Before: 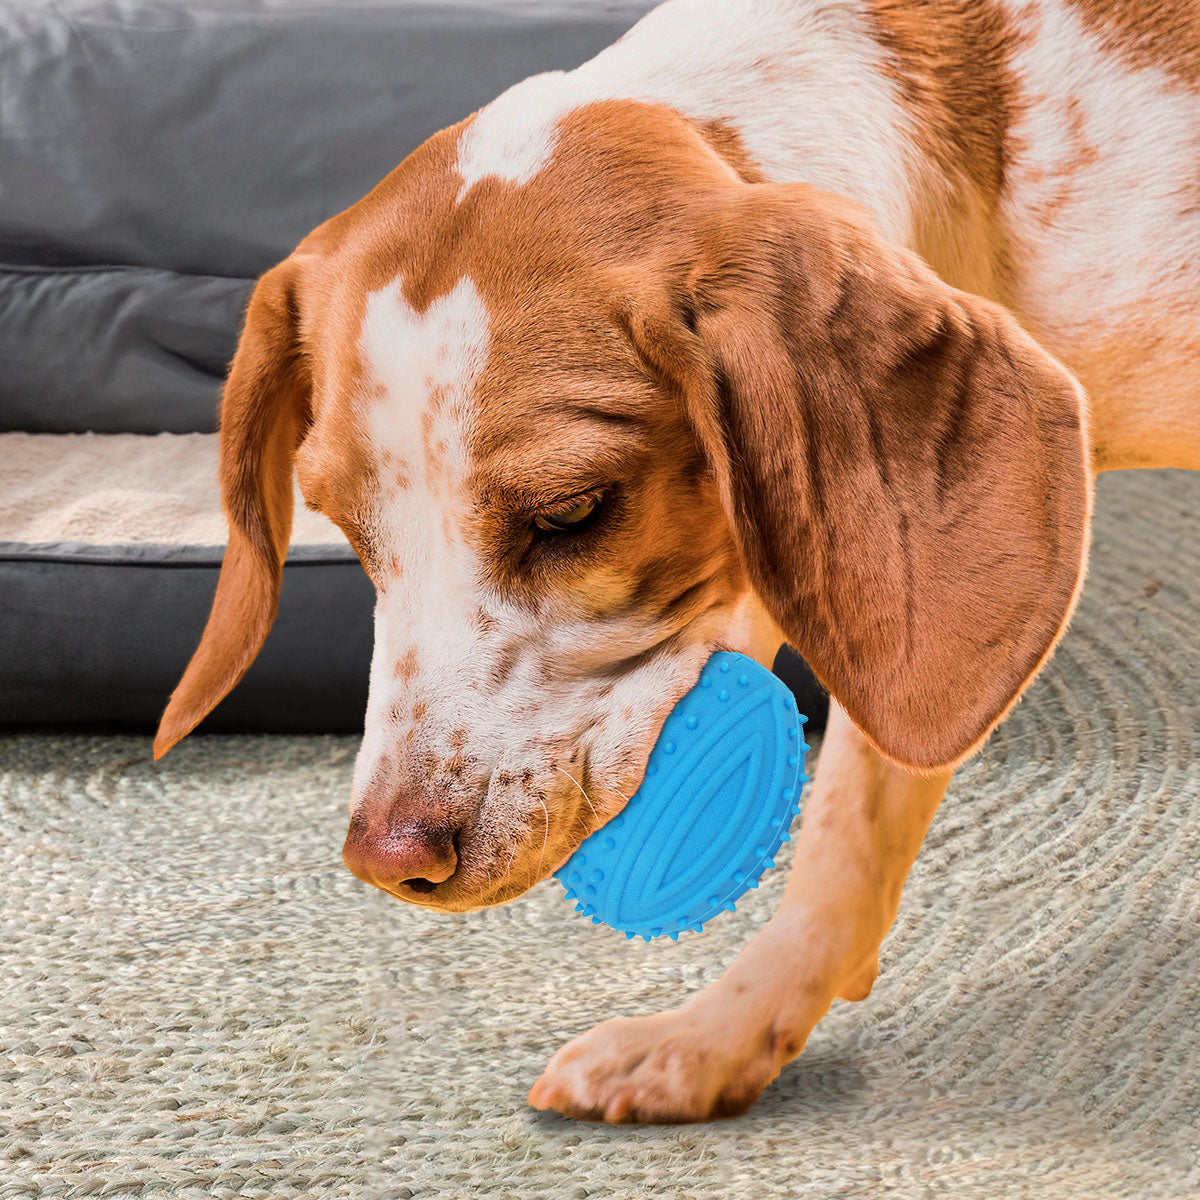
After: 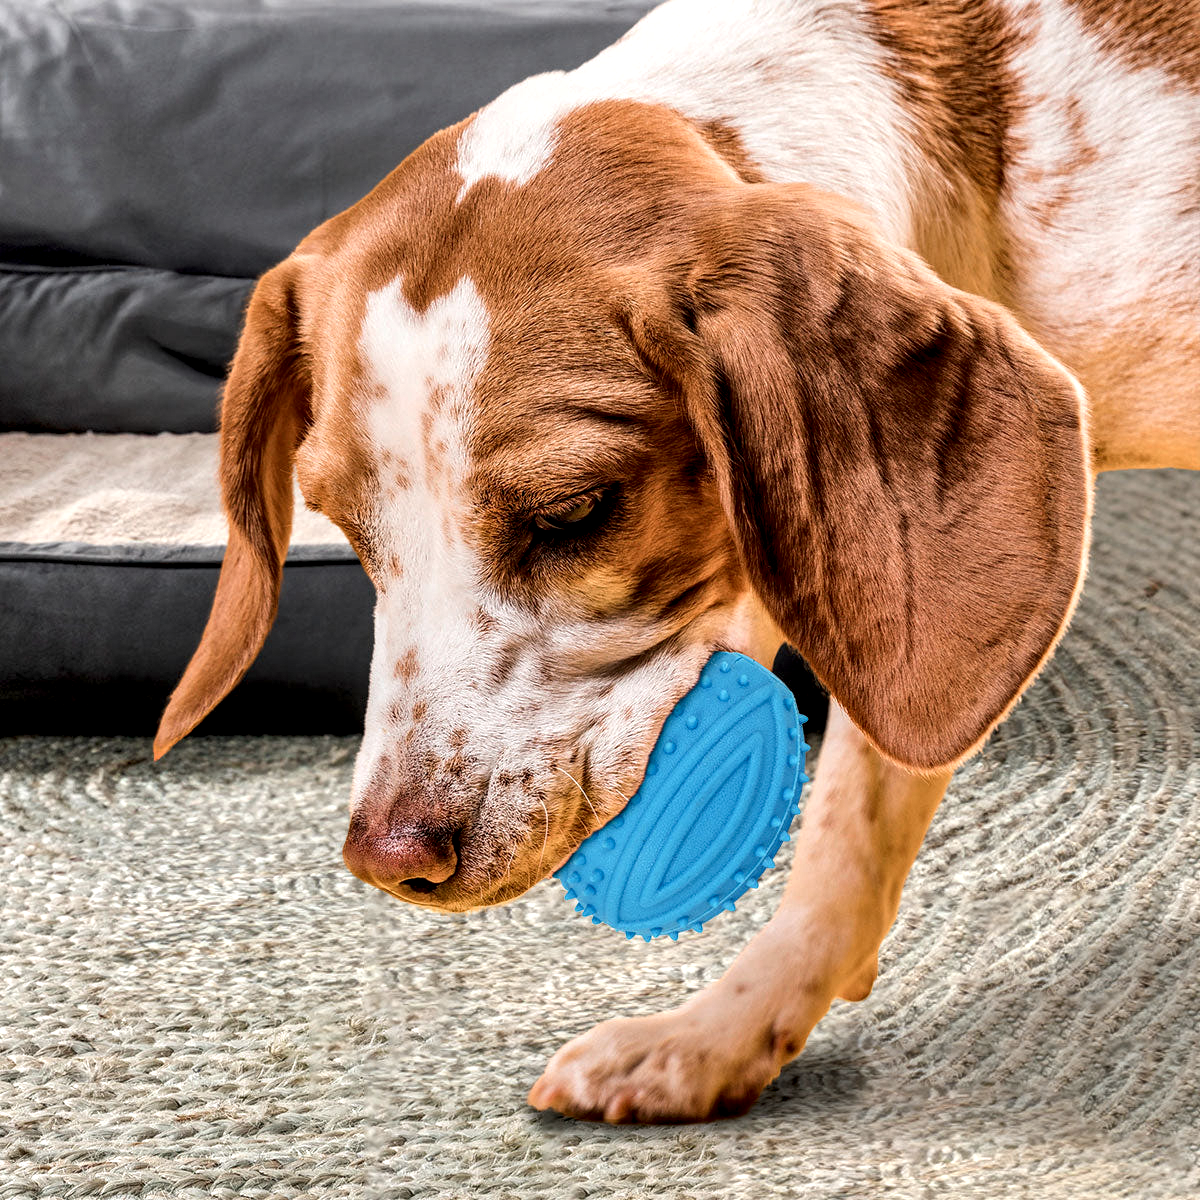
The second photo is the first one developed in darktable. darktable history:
local contrast: highlights 65%, shadows 54%, detail 169%, midtone range 0.514
contrast brightness saturation: saturation -0.05
